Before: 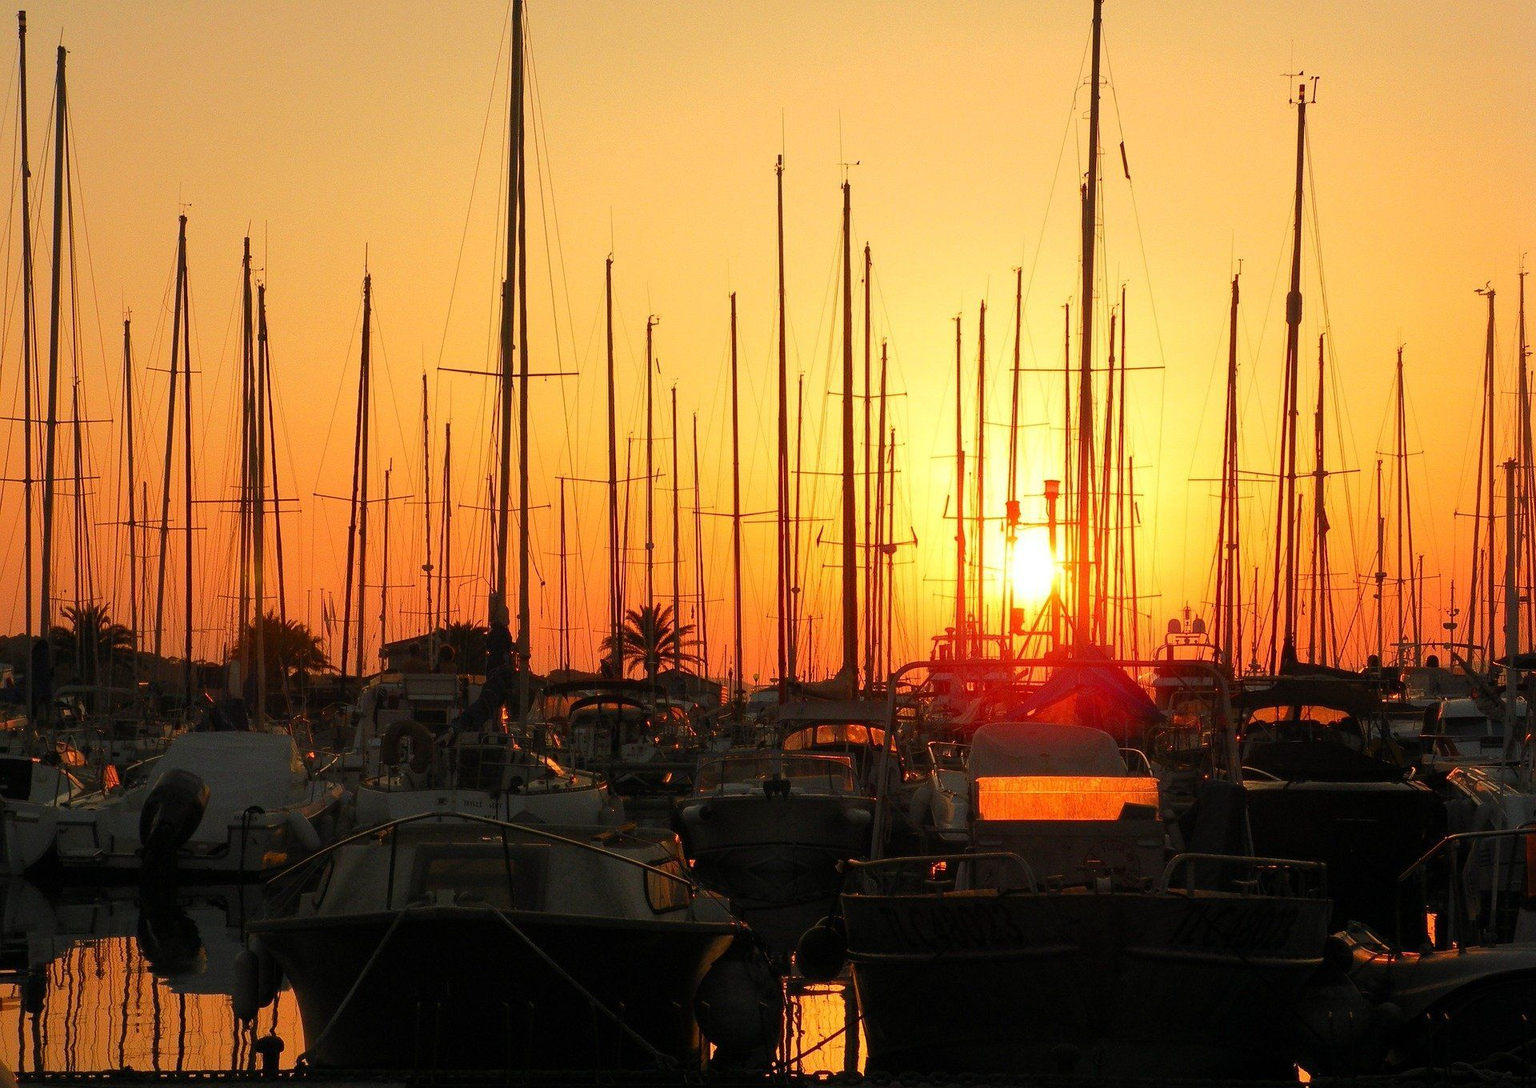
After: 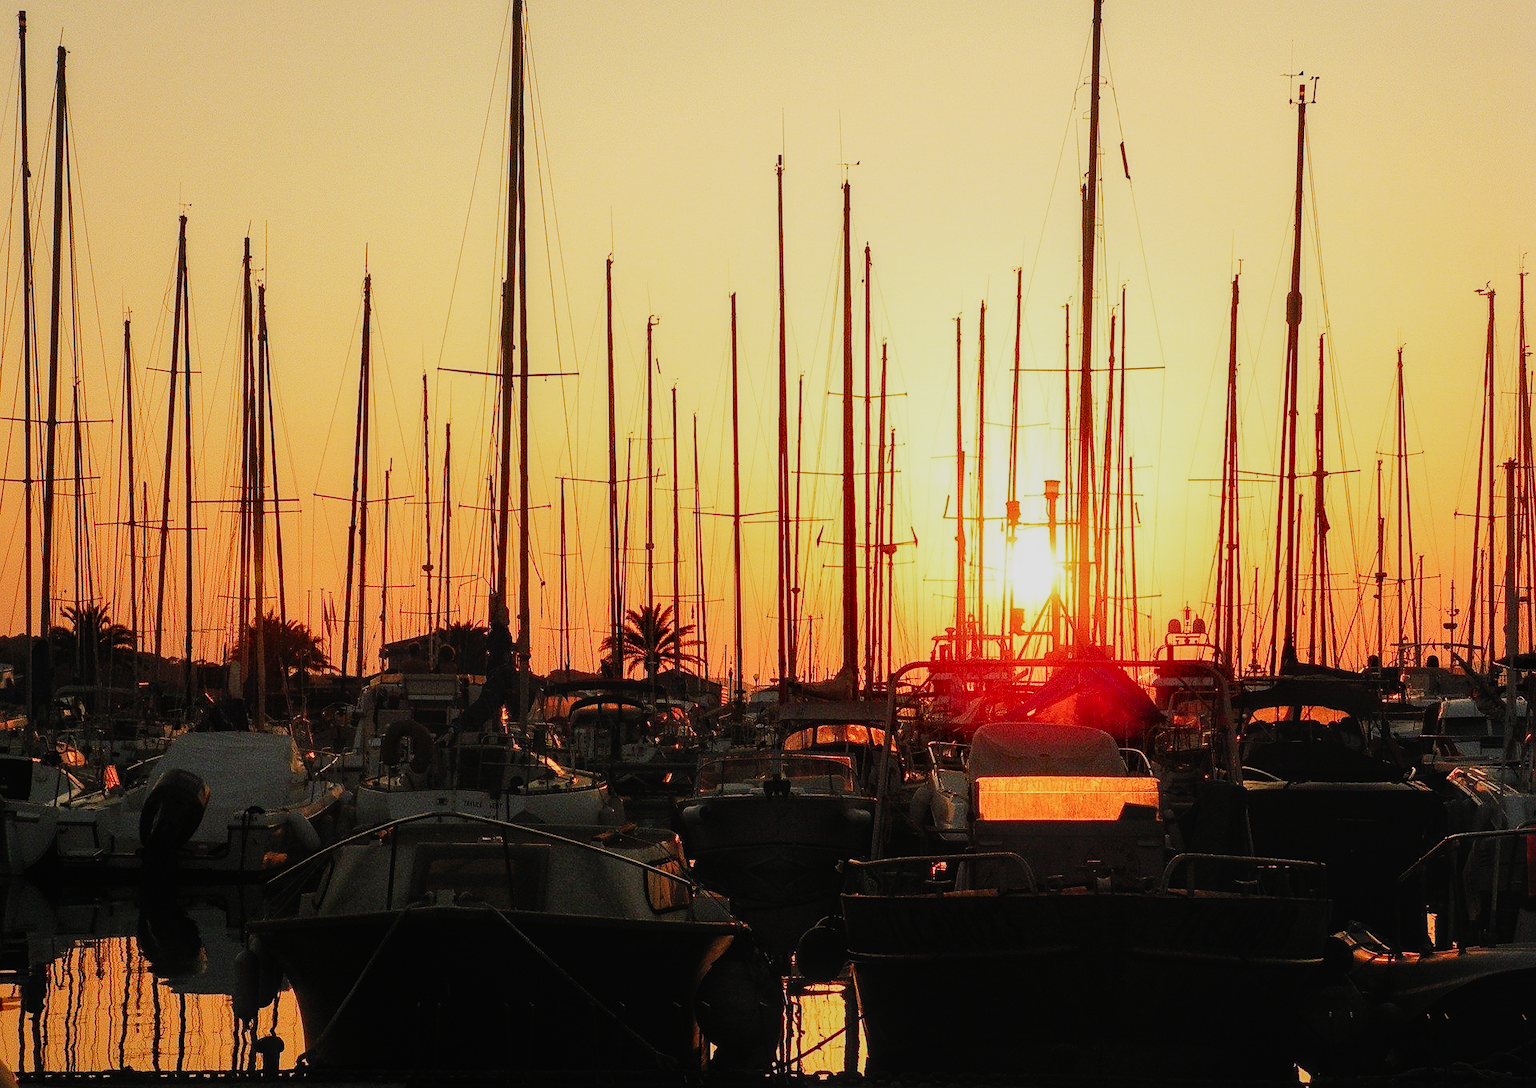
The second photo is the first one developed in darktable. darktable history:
exposure: black level correction 0, exposure 0.5 EV, compensate exposure bias true, compensate highlight preservation false
sigmoid: skew -0.2, preserve hue 0%, red attenuation 0.1, red rotation 0.035, green attenuation 0.1, green rotation -0.017, blue attenuation 0.15, blue rotation -0.052, base primaries Rec2020
local contrast: on, module defaults
sharpen: amount 0.2
